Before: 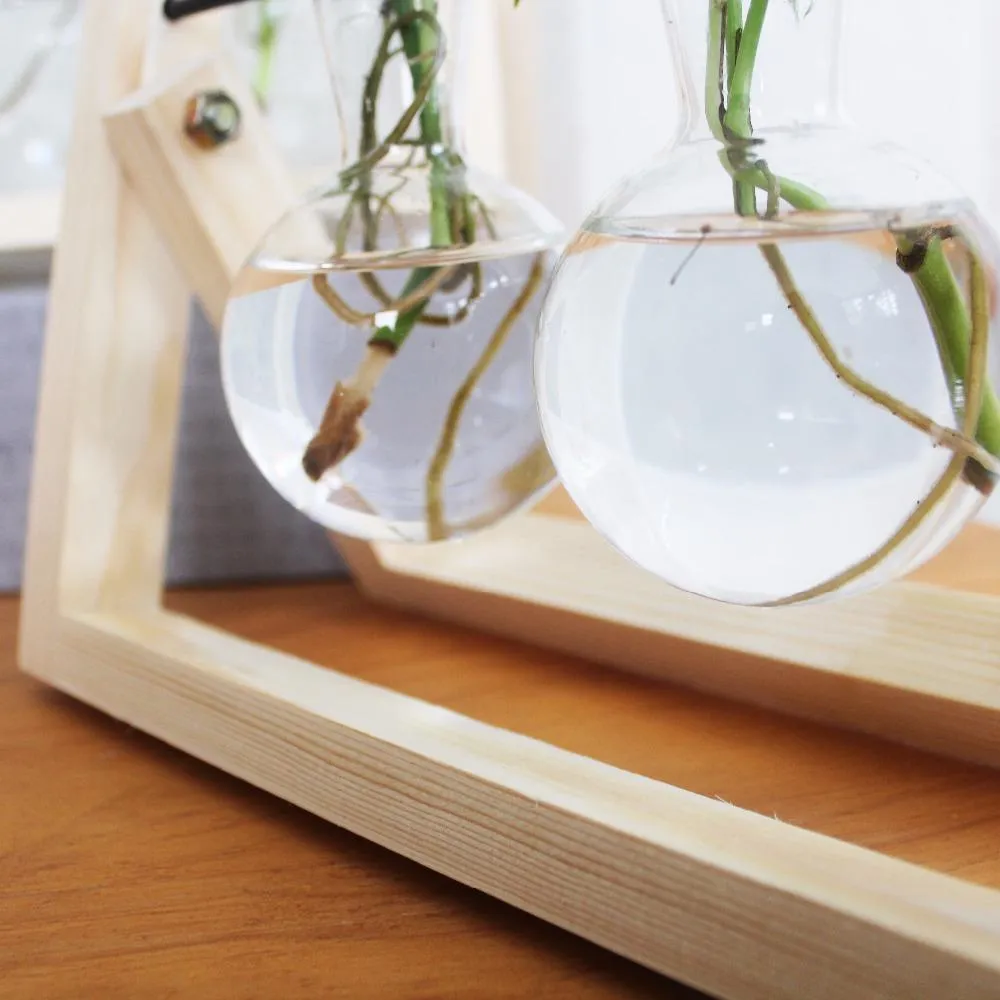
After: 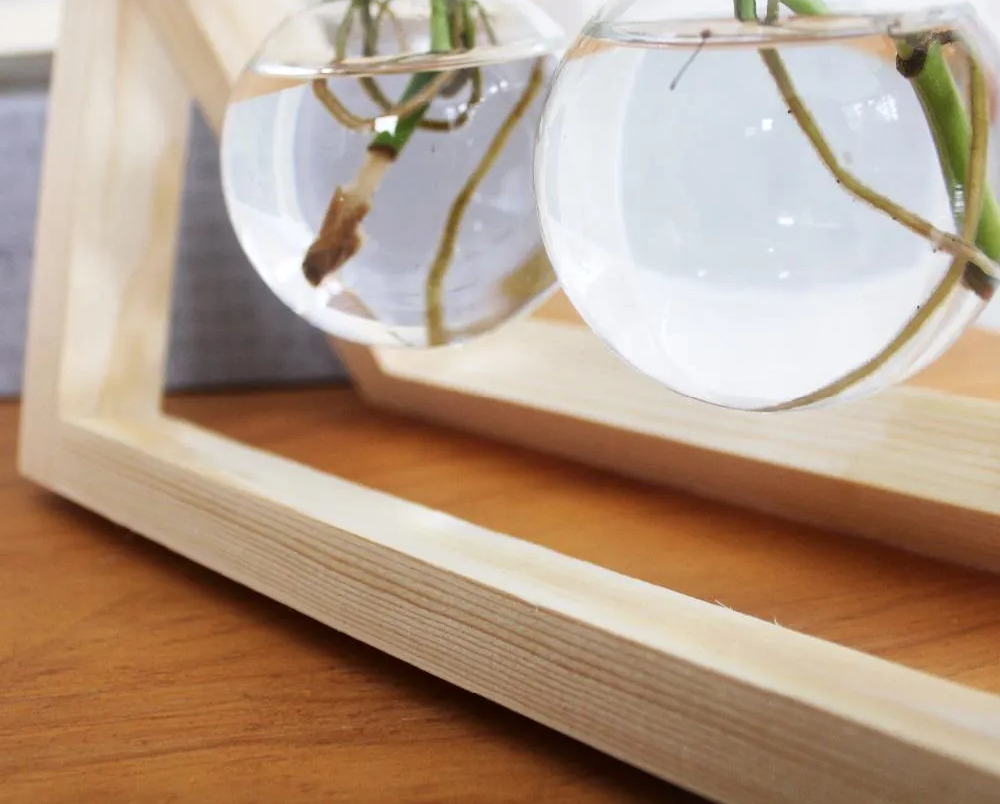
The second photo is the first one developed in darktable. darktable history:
local contrast: mode bilateral grid, contrast 20, coarseness 50, detail 120%, midtone range 0.2
crop and rotate: top 19.554%
